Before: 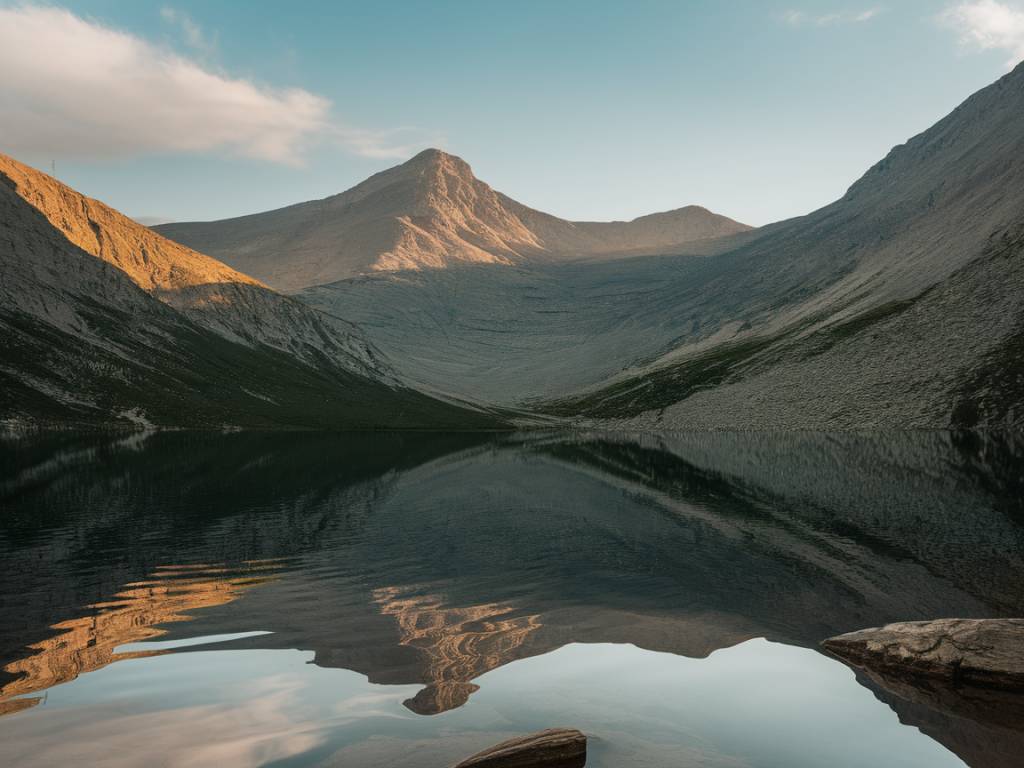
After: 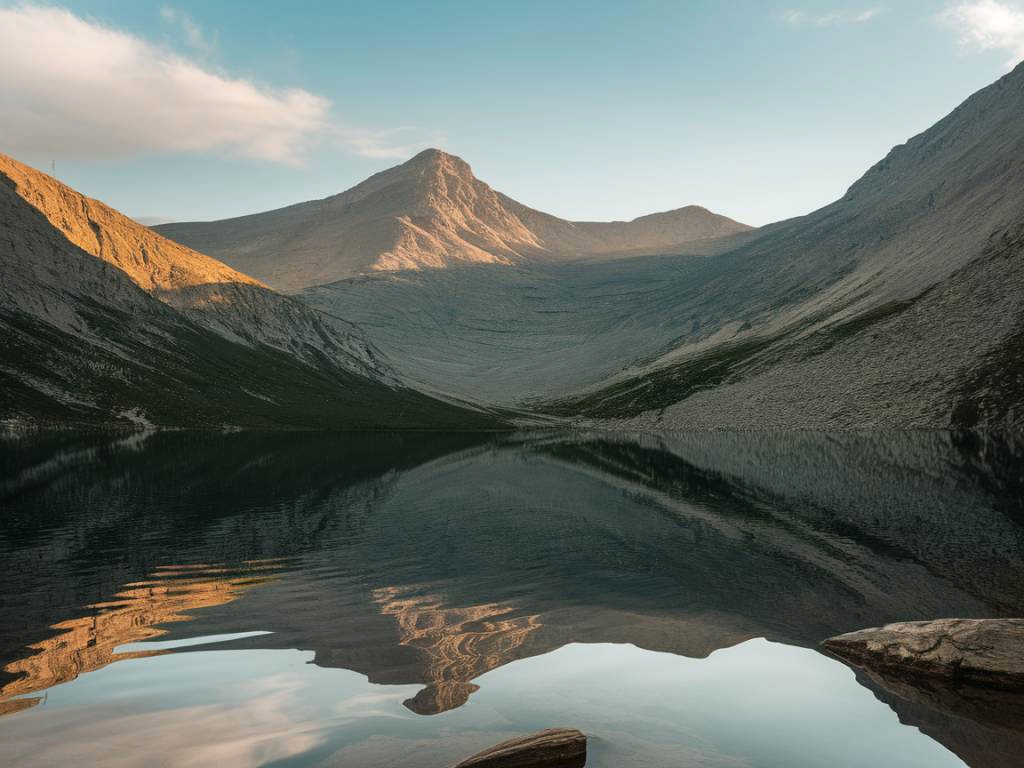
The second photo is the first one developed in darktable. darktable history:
levels: mode automatic, levels [0, 0.474, 0.947]
